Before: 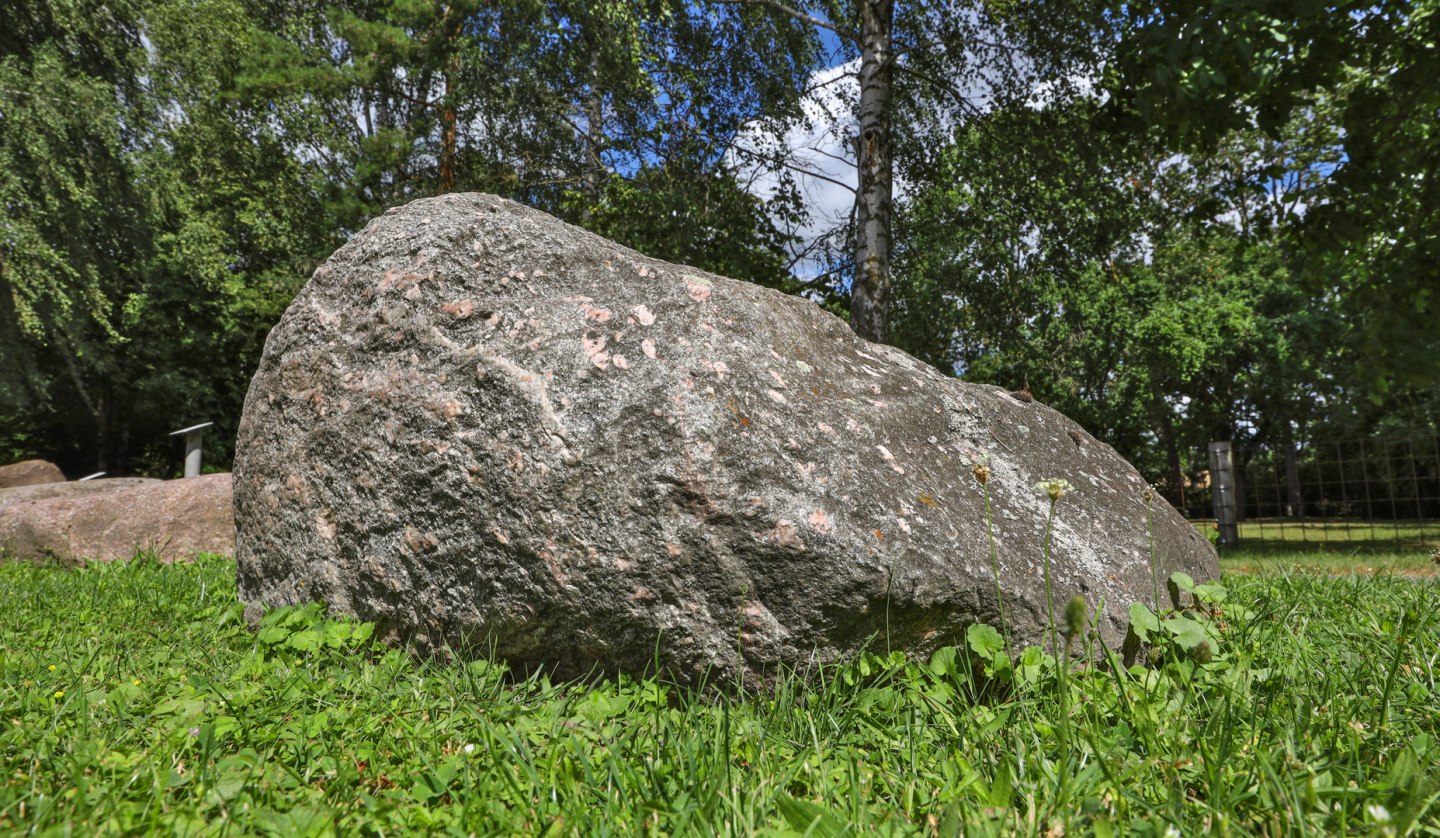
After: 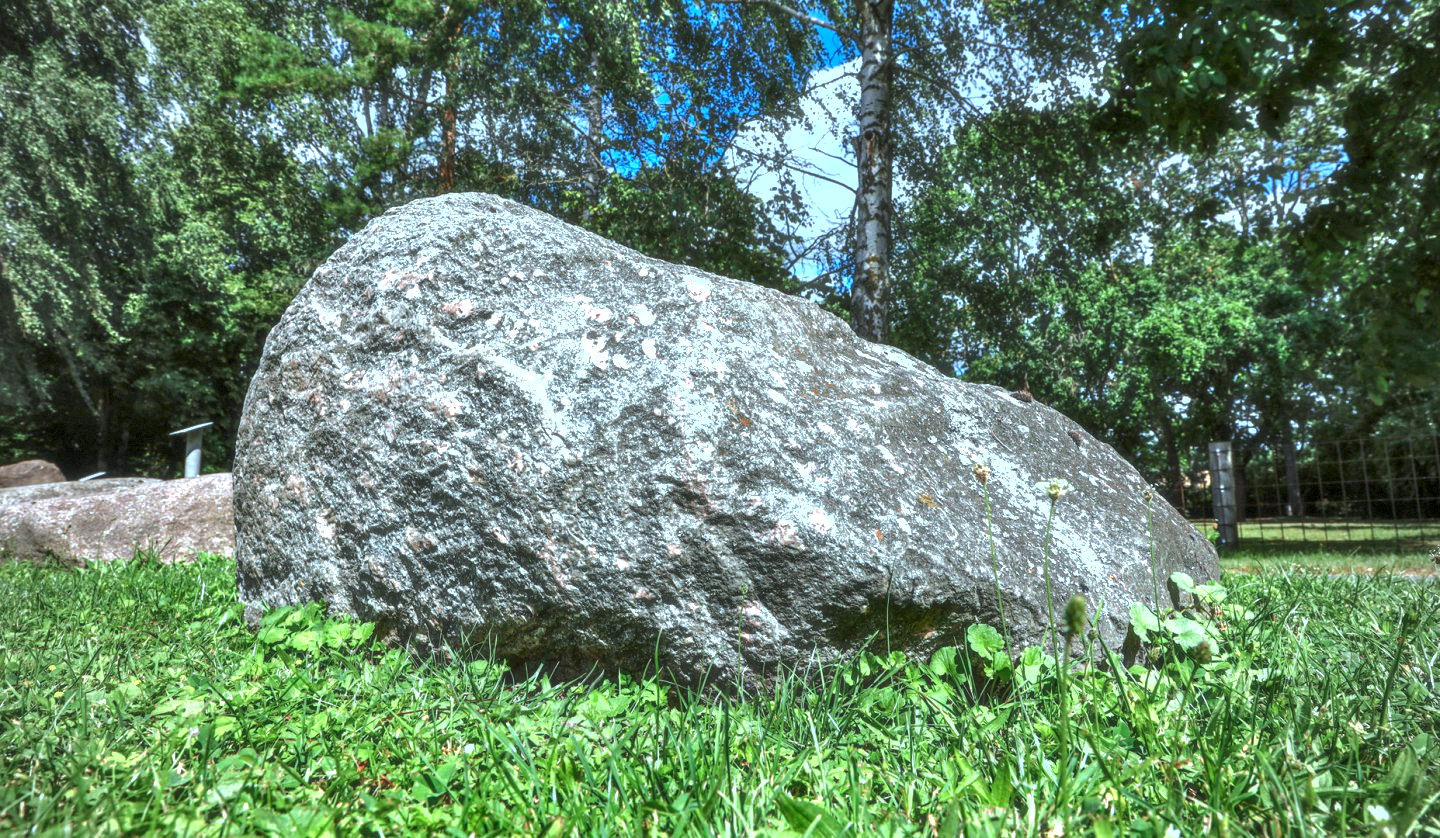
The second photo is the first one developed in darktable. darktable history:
local contrast: detail 130%
haze removal: strength -0.109, compatibility mode true, adaptive false
contrast brightness saturation: contrast 0.068, brightness -0.152, saturation 0.115
exposure: black level correction 0, exposure 1.099 EV, compensate exposure bias true, compensate highlight preservation false
vignetting: fall-off start 97.08%, fall-off radius 98.81%, brightness -0.188, saturation -0.308, width/height ratio 0.614, dithering 8-bit output, unbound false
color correction: highlights a* -9.69, highlights b* -21.06
shadows and highlights: shadows color adjustment 99.17%, highlights color adjustment 0.505%
